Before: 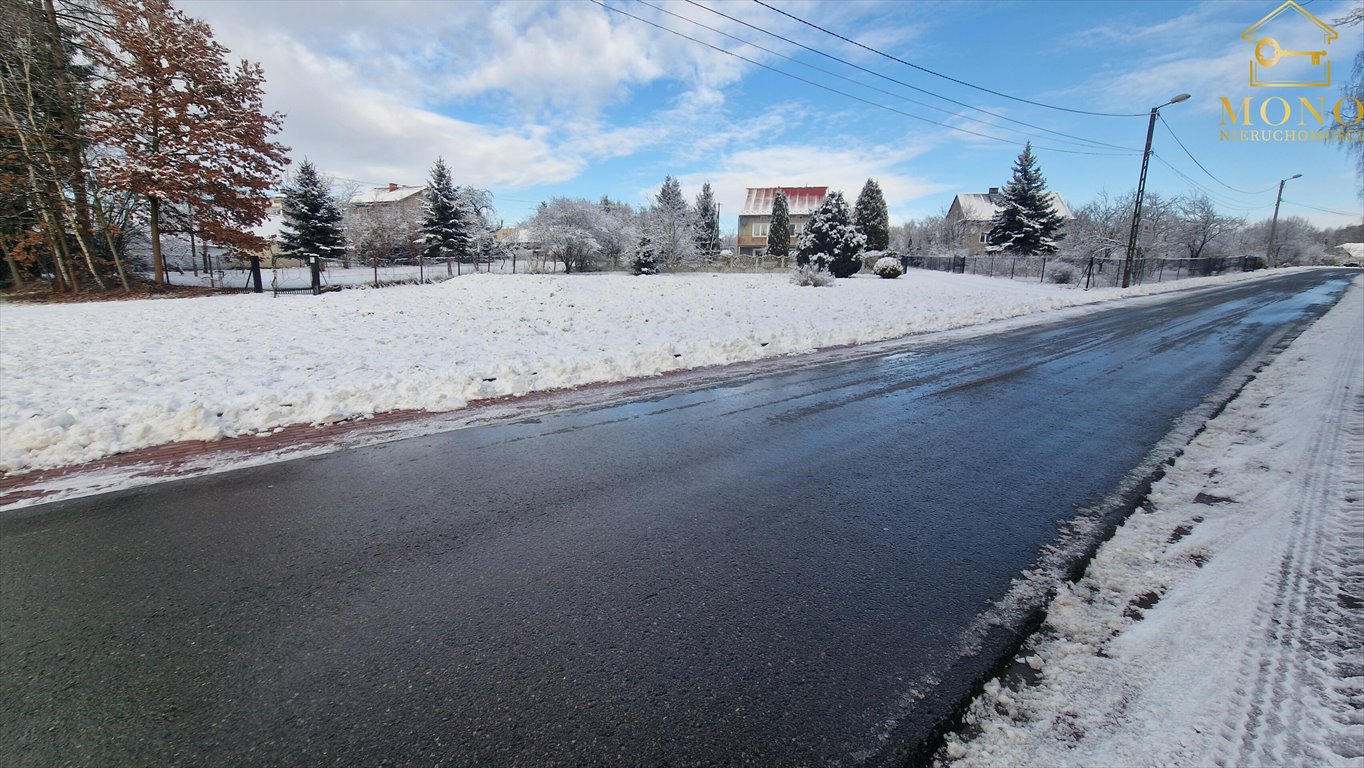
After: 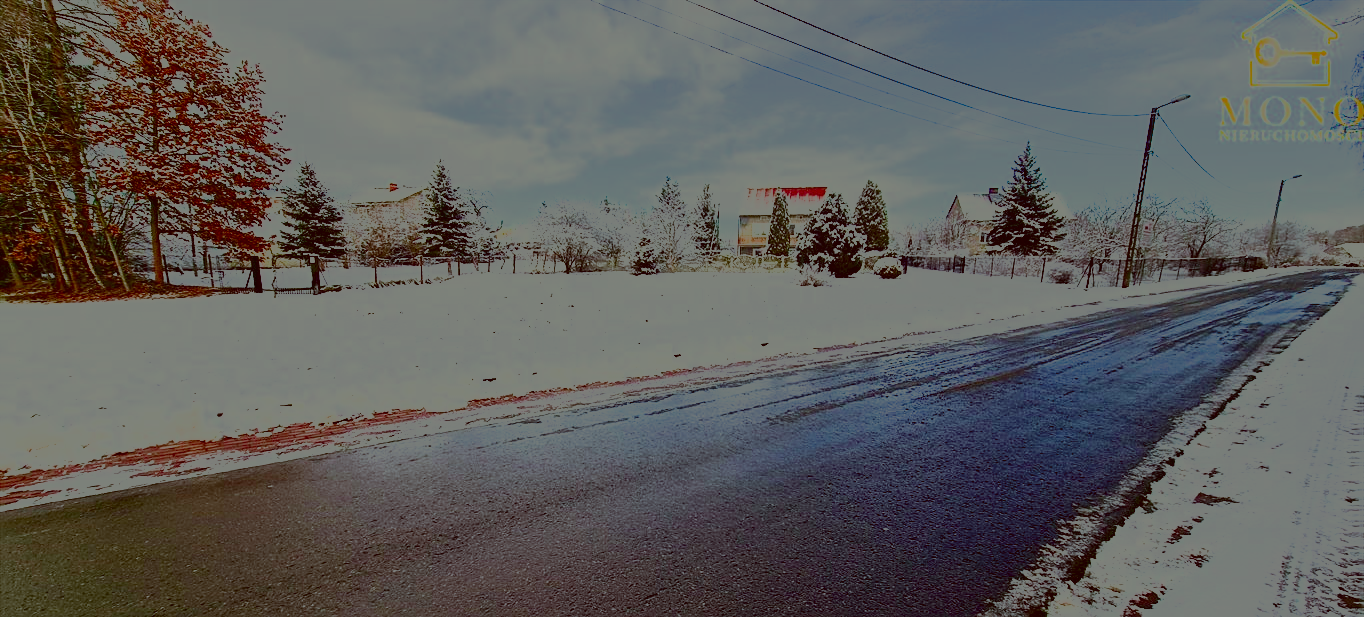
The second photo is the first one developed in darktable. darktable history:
contrast brightness saturation: brightness -0.251, saturation 0.199
crop: bottom 19.557%
tone equalizer: on, module defaults
color balance rgb: perceptual saturation grading › global saturation 19.286%, perceptual saturation grading › highlights -25.887%, perceptual saturation grading › shadows 49.561%, global vibrance 16.195%, saturation formula JzAzBz (2021)
sharpen: on, module defaults
exposure: black level correction 0, exposure 0.7 EV, compensate highlight preservation false
color correction: highlights a* -14.21, highlights b* -16.49, shadows a* 10.71, shadows b* 28.68
filmic rgb: black relative exposure -13.12 EV, white relative exposure 4.06 EV, target white luminance 85.057%, hardness 6.3, latitude 41.42%, contrast 0.854, shadows ↔ highlights balance 8.2%
